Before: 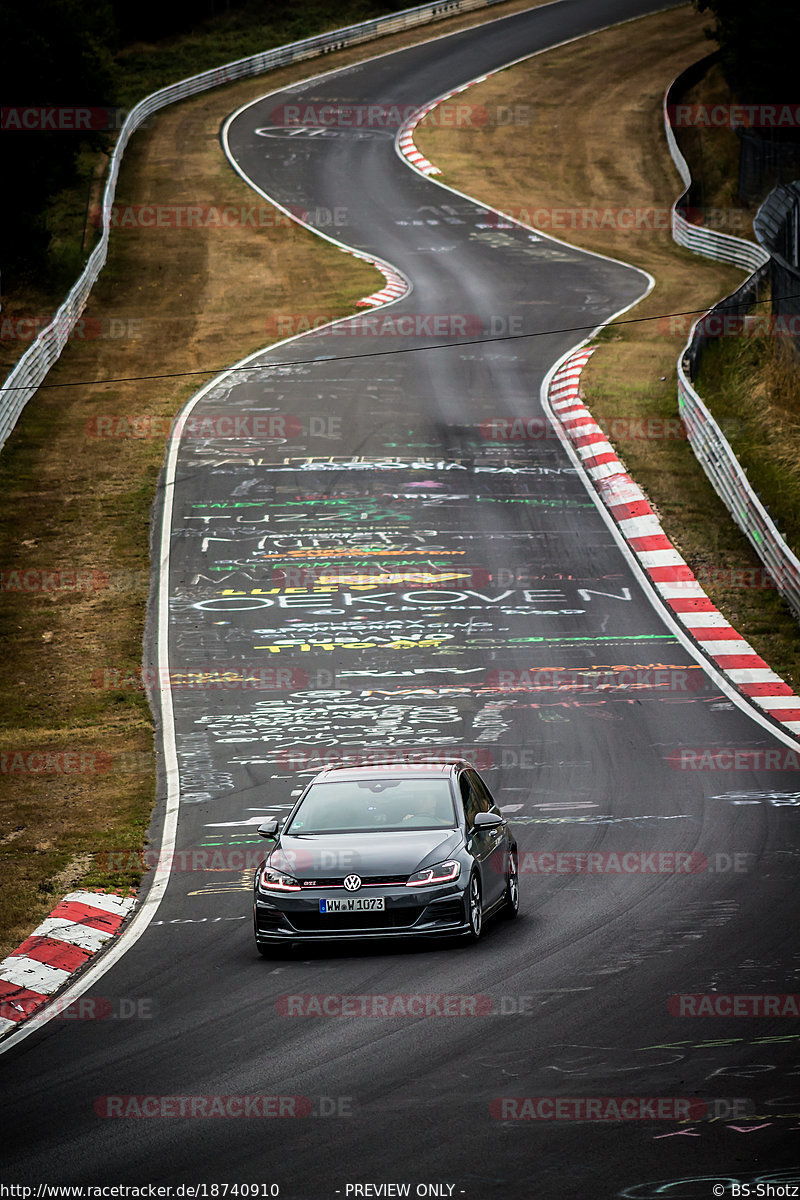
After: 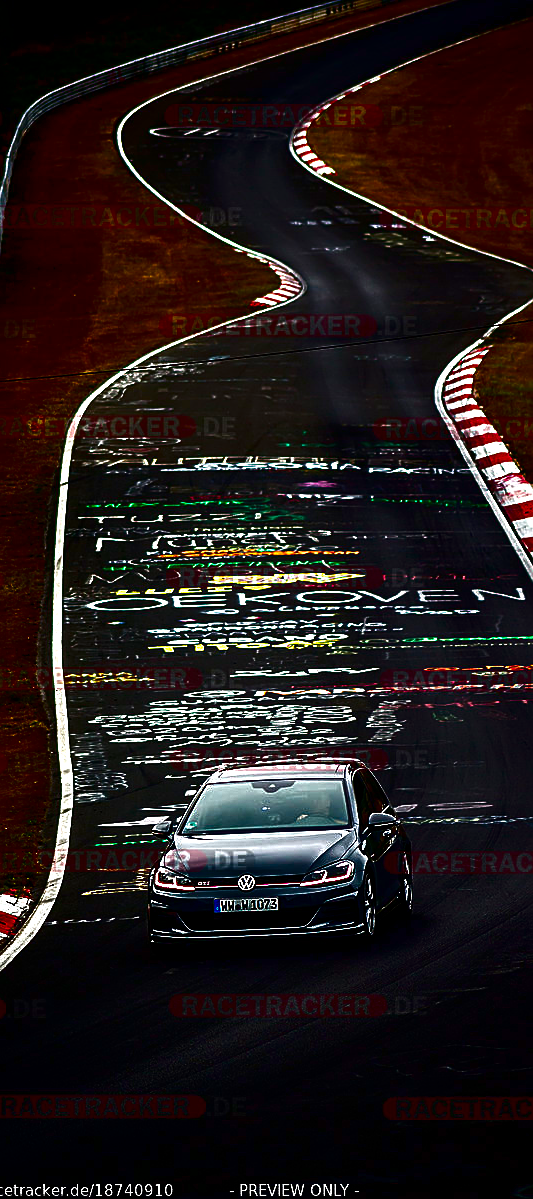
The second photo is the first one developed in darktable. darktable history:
color balance rgb: shadows fall-off 100.55%, perceptual saturation grading › global saturation 3.535%, perceptual brilliance grading › highlights 14.388%, perceptual brilliance grading › mid-tones -6.949%, perceptual brilliance grading › shadows -27.671%, mask middle-gray fulcrum 22.875%
sharpen: on, module defaults
contrast brightness saturation: brightness -0.99, saturation 0.983
crop and rotate: left 13.454%, right 19.911%
